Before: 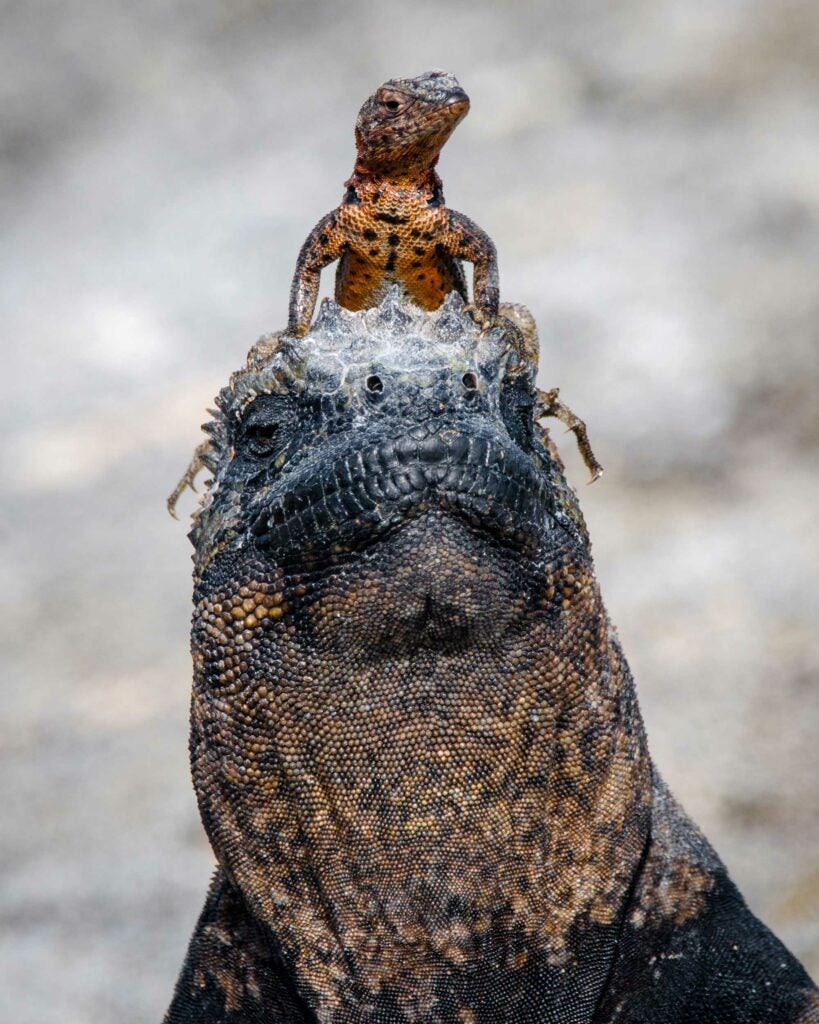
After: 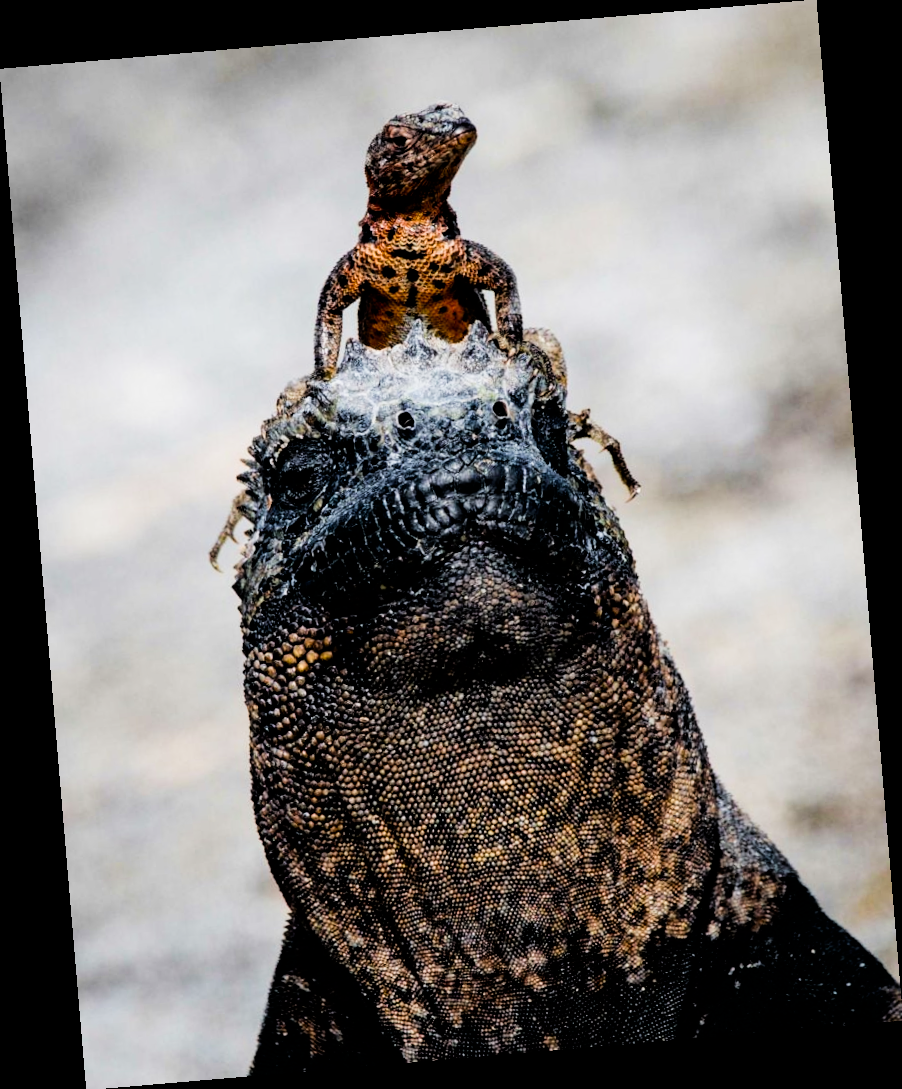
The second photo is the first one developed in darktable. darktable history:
filmic rgb: black relative exposure -5 EV, hardness 2.88, contrast 1.3, highlights saturation mix -30%
color balance: lift [0.991, 1, 1, 1], gamma [0.996, 1, 1, 1], input saturation 98.52%, contrast 20.34%, output saturation 103.72%
rotate and perspective: rotation -4.86°, automatic cropping off
